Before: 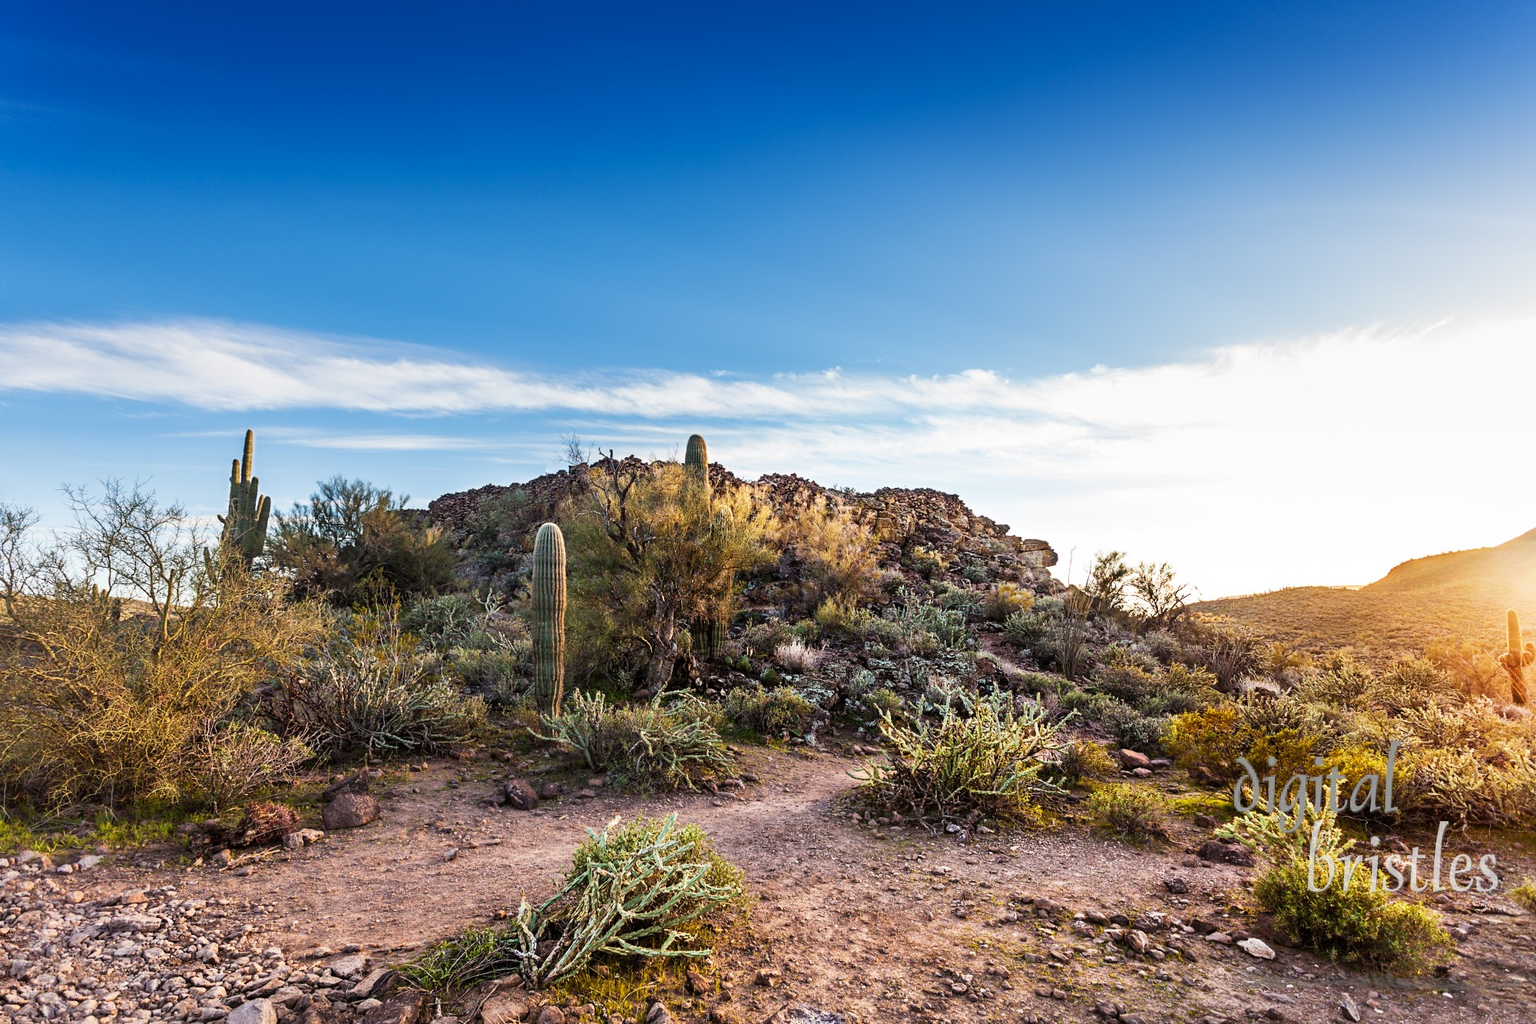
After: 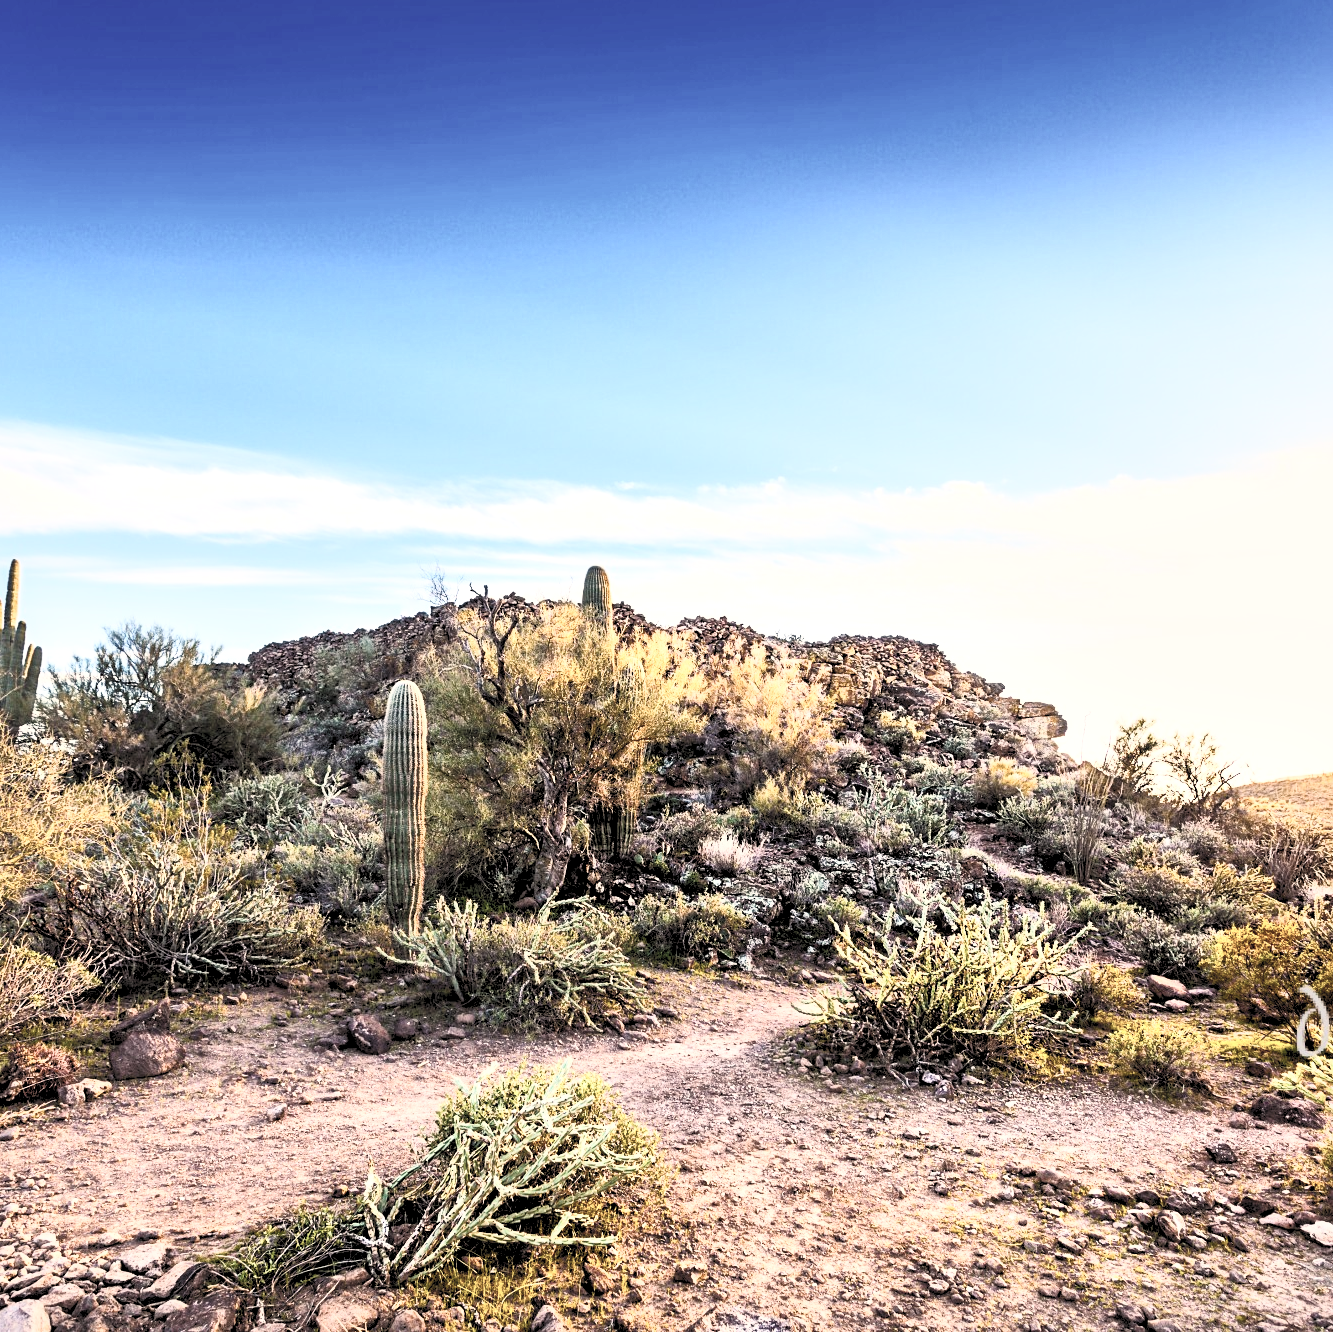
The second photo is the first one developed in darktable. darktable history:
contrast brightness saturation: contrast 0.57, brightness 0.57, saturation -0.34
color balance rgb: shadows lift › chroma 2%, shadows lift › hue 247.2°, power › chroma 0.3%, power › hue 25.2°, highlights gain › chroma 3%, highlights gain › hue 60°, global offset › luminance 0.75%, perceptual saturation grading › global saturation 20%, perceptual saturation grading › highlights -20%, perceptual saturation grading › shadows 30%, global vibrance 20%
local contrast: mode bilateral grid, contrast 20, coarseness 50, detail 150%, midtone range 0.2
crop and rotate: left 15.546%, right 17.787%
graduated density: rotation -180°, offset 27.42
rgb levels: preserve colors sum RGB, levels [[0.038, 0.433, 0.934], [0, 0.5, 1], [0, 0.5, 1]]
levels: mode automatic
